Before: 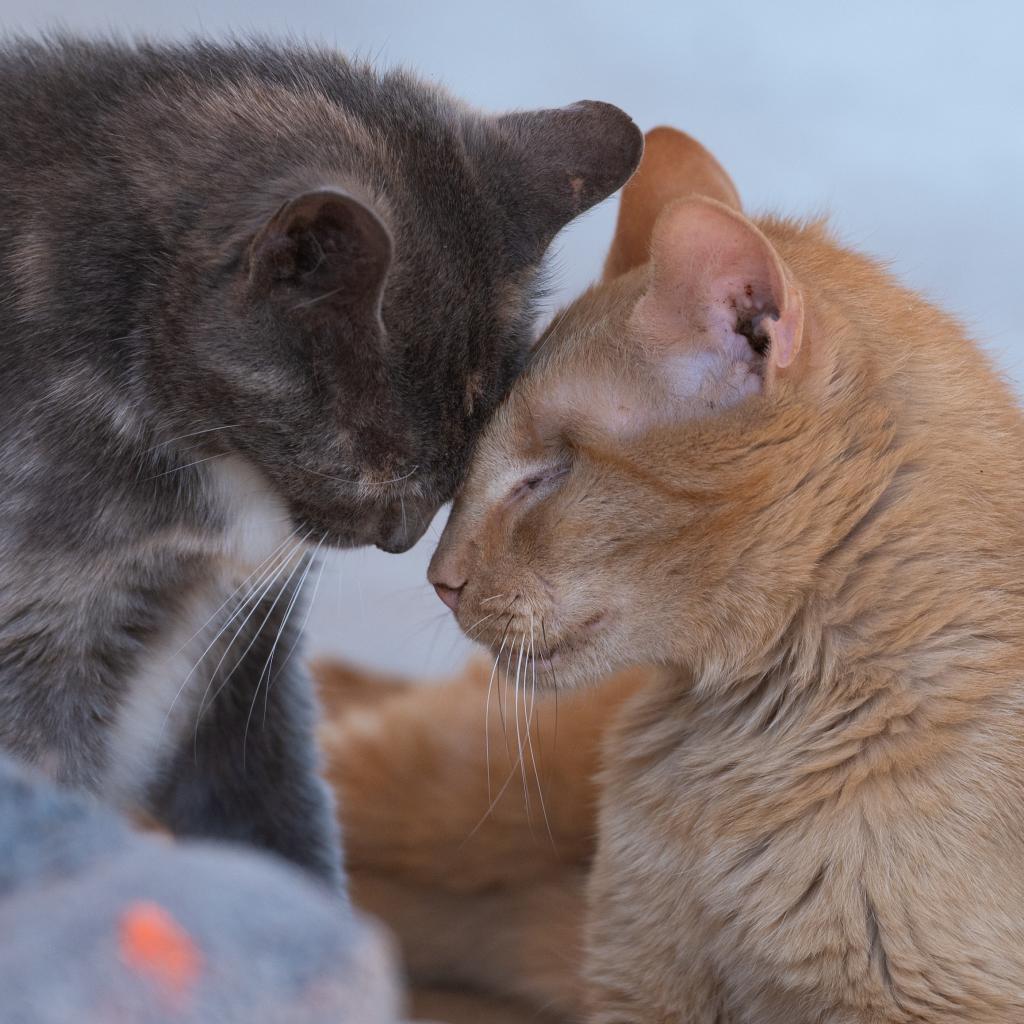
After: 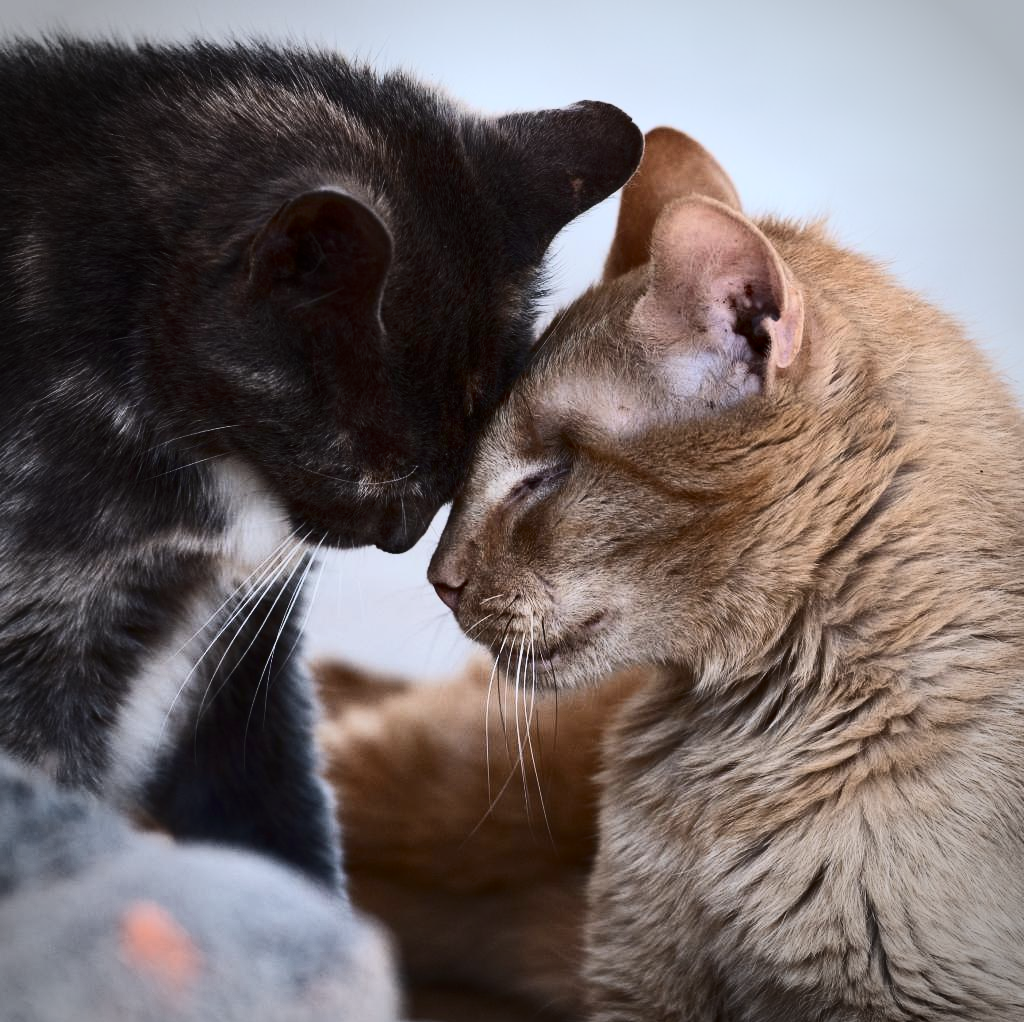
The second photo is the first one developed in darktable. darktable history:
contrast brightness saturation: contrast 0.513, saturation -0.091
vignetting: on, module defaults
crop: top 0.036%, bottom 0.106%
